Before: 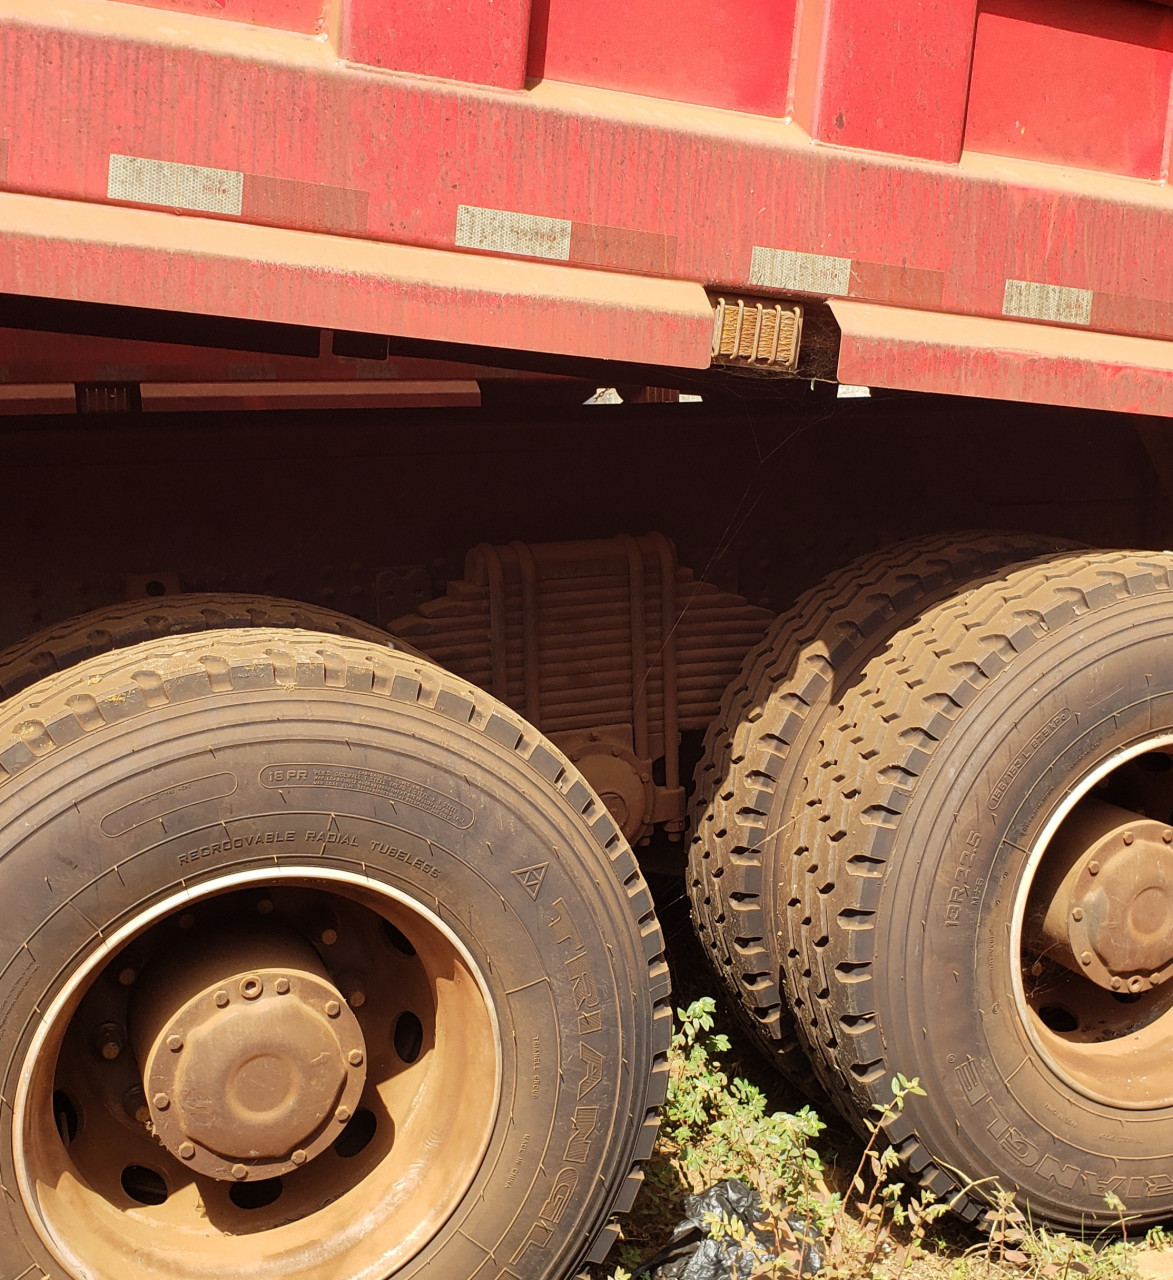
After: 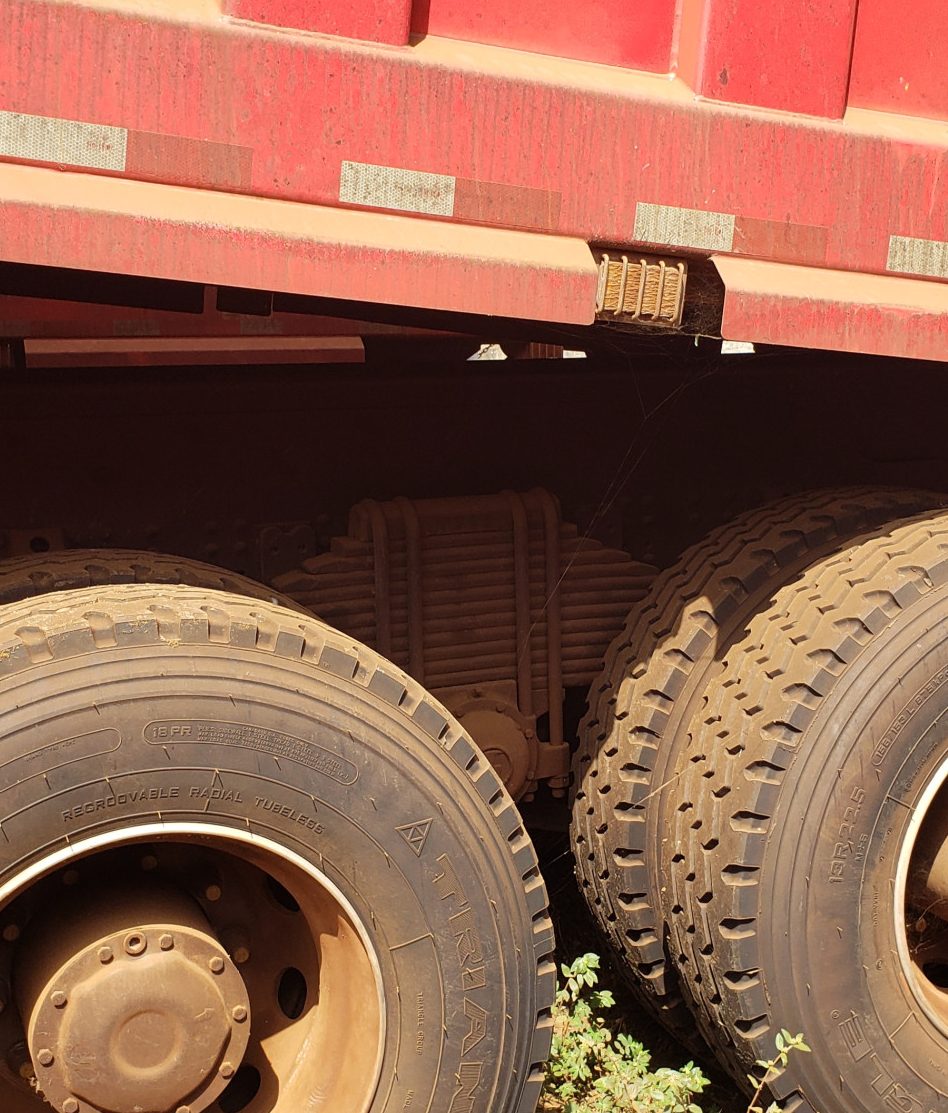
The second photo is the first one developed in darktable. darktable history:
crop: left 9.929%, top 3.475%, right 9.188%, bottom 9.529%
tone equalizer: on, module defaults
